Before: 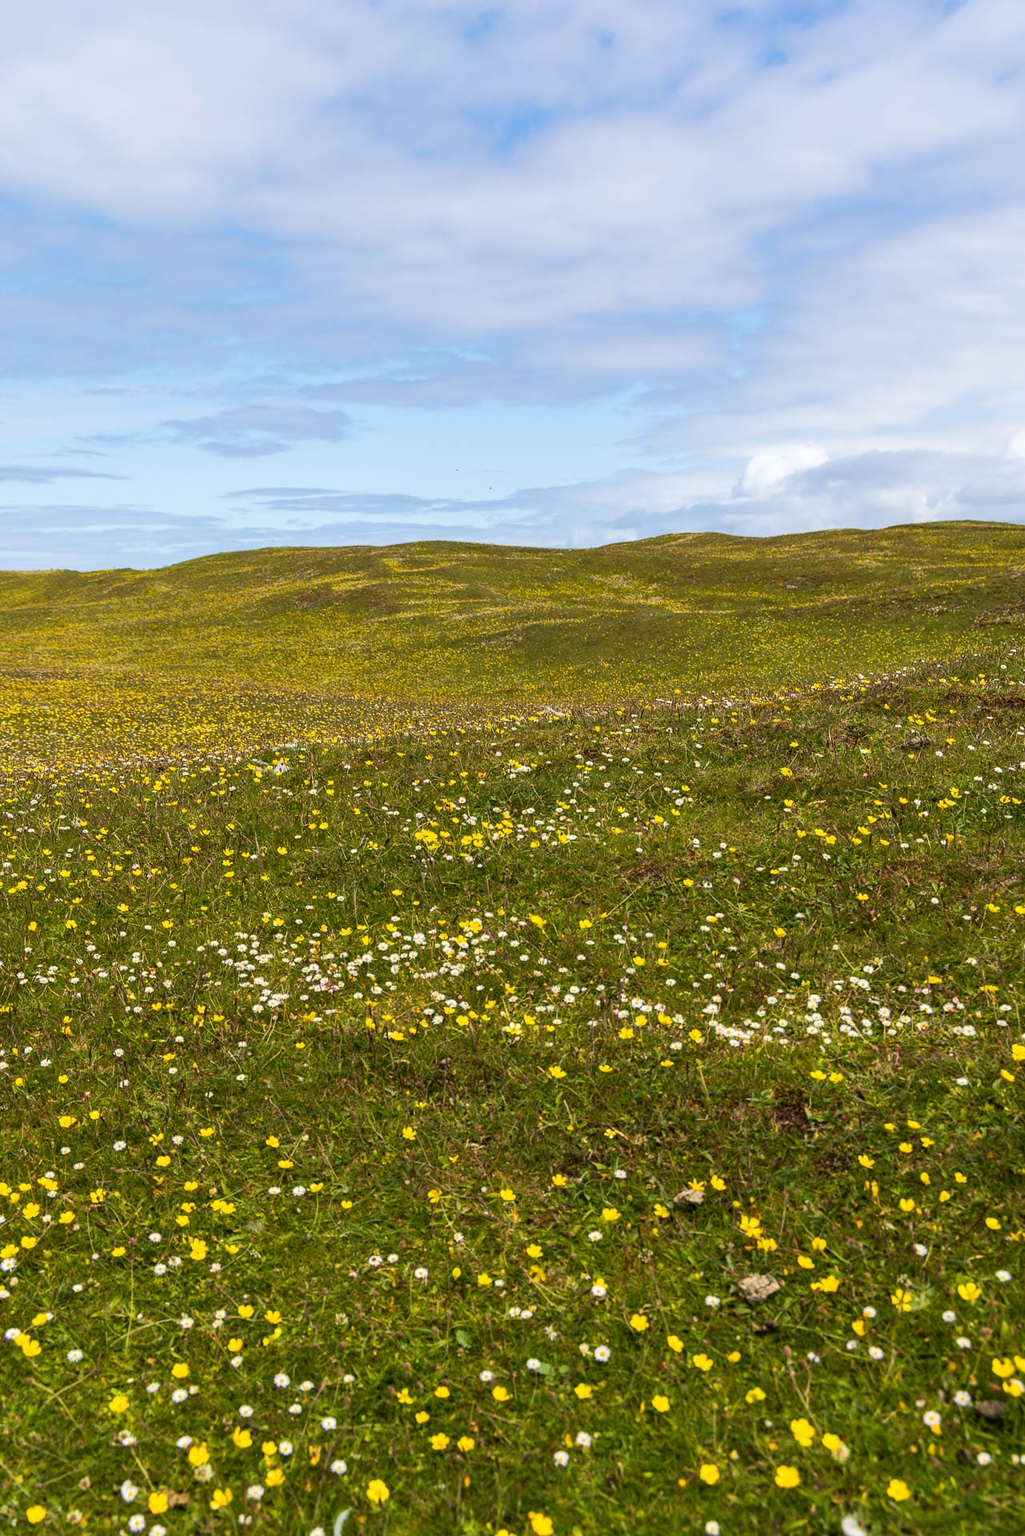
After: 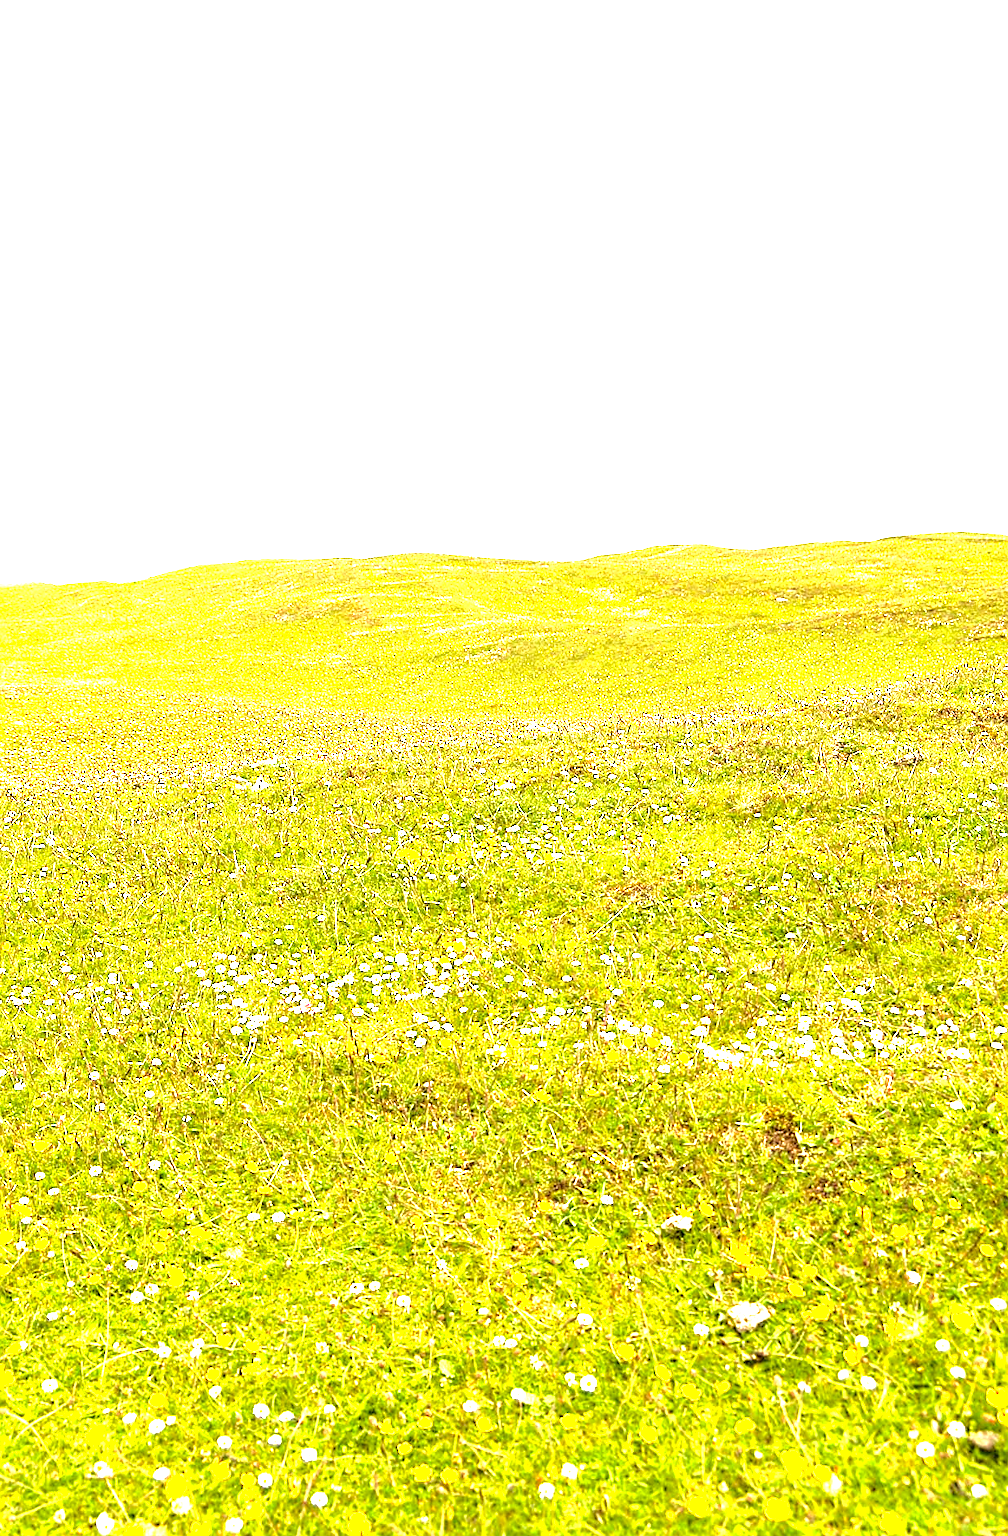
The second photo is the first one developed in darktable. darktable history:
exposure: exposure 3.041 EV, compensate highlight preservation false
tone curve: curves: ch0 [(0, 0) (0.003, 0.006) (0.011, 0.014) (0.025, 0.024) (0.044, 0.035) (0.069, 0.046) (0.1, 0.074) (0.136, 0.115) (0.177, 0.161) (0.224, 0.226) (0.277, 0.293) (0.335, 0.364) (0.399, 0.441) (0.468, 0.52) (0.543, 0.58) (0.623, 0.657) (0.709, 0.72) (0.801, 0.794) (0.898, 0.883) (1, 1)], color space Lab, independent channels, preserve colors none
color correction: highlights a* -1.43, highlights b* 10.16, shadows a* 0.573, shadows b* 19.38
sharpen: radius 1.826, amount 0.401, threshold 1.638
crop and rotate: left 2.643%, right 1.02%, bottom 2.104%
